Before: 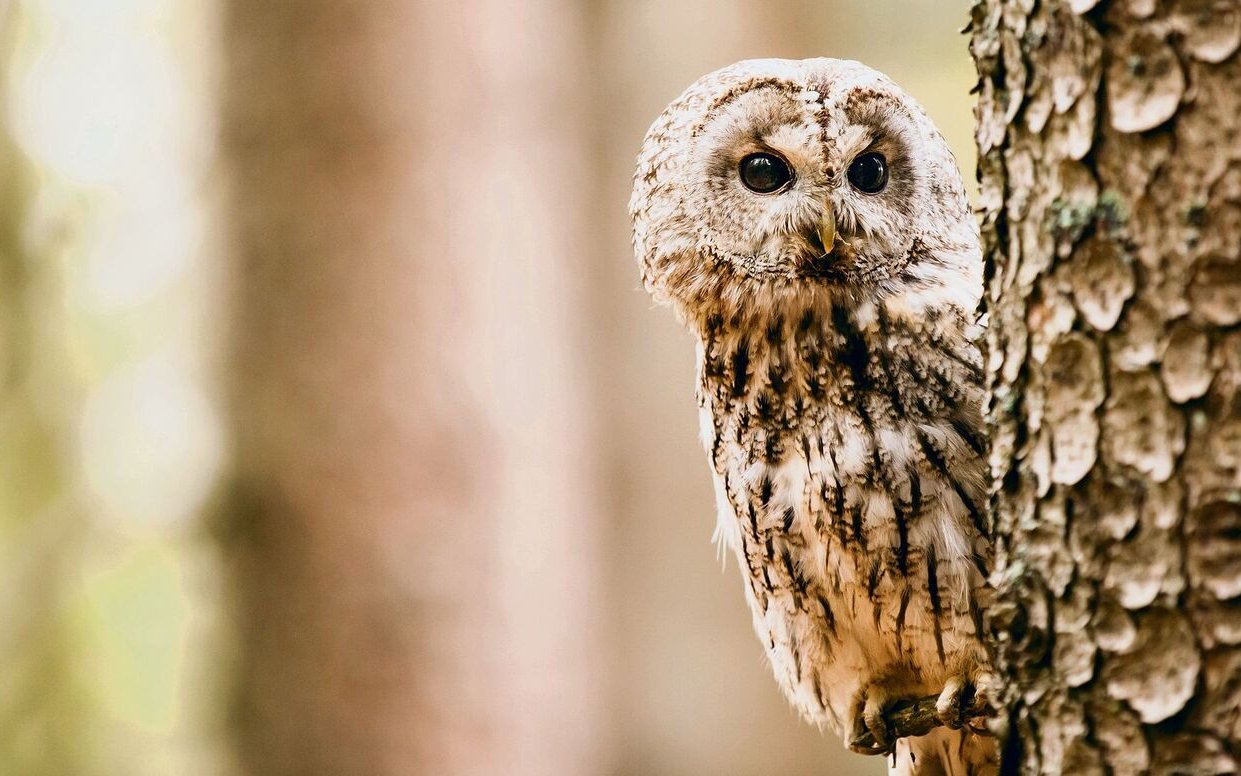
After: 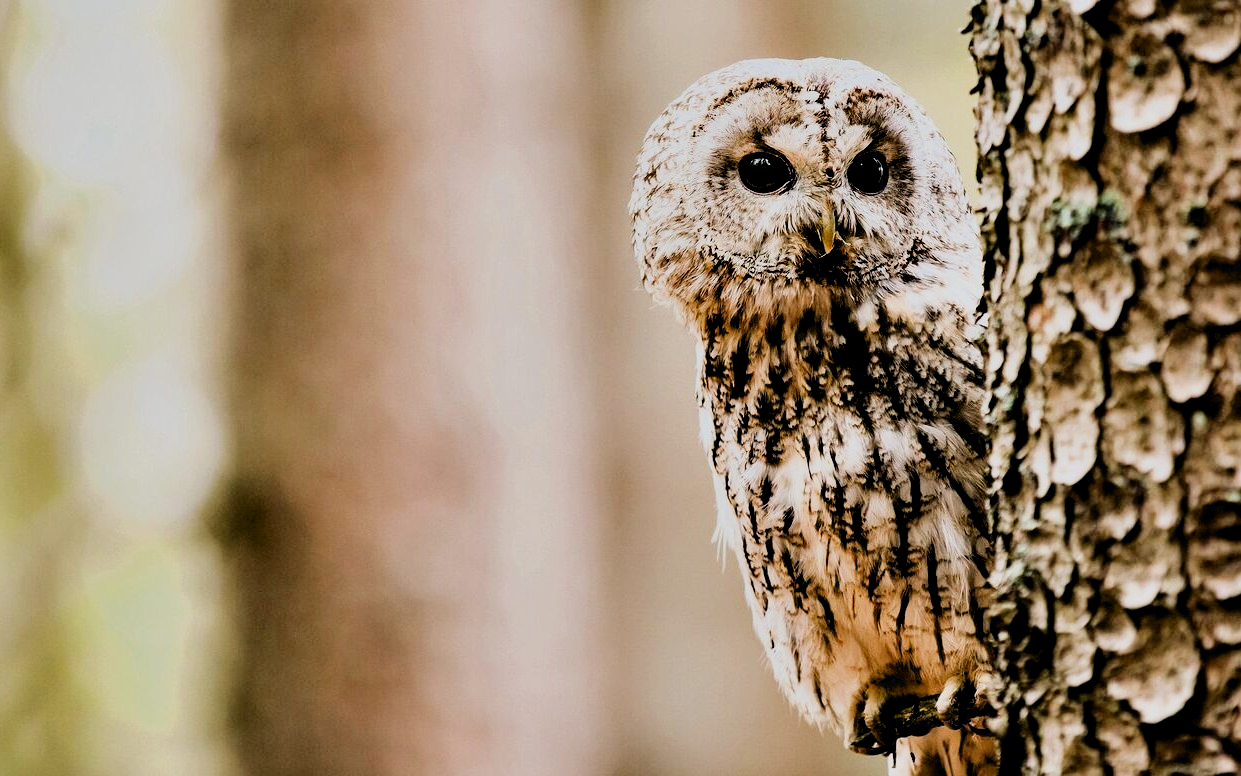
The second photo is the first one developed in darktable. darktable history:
filmic rgb: black relative exposure -7.47 EV, white relative exposure 4.82 EV, hardness 3.4
contrast equalizer: octaves 7, y [[0.6 ×6], [0.55 ×6], [0 ×6], [0 ×6], [0 ×6]]
